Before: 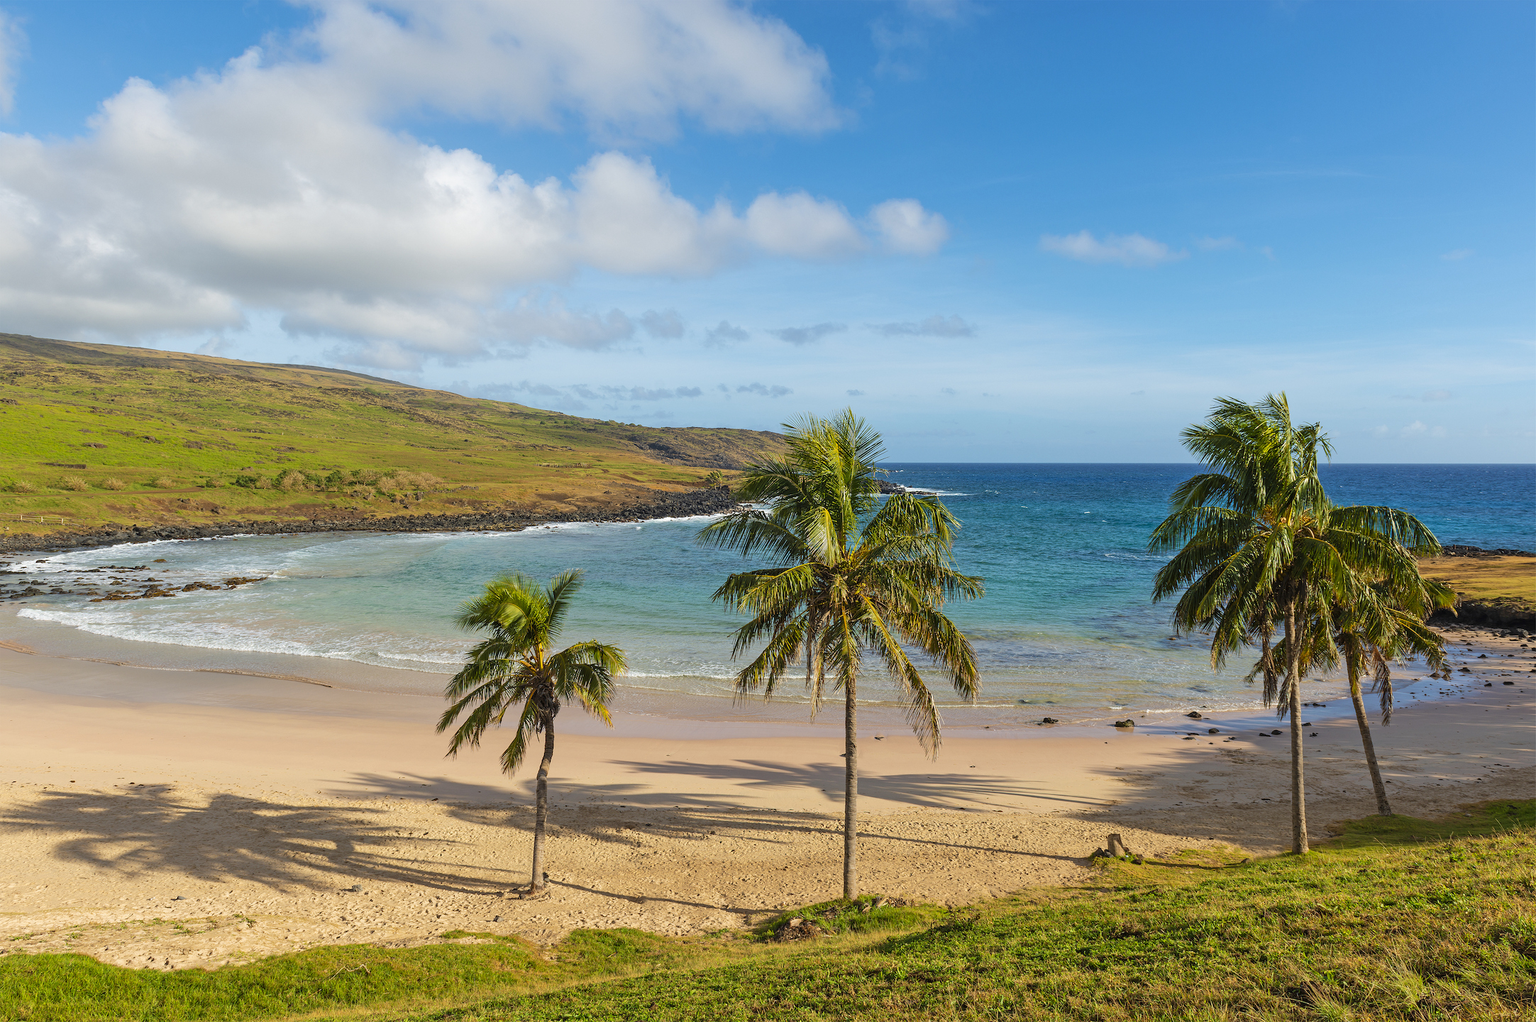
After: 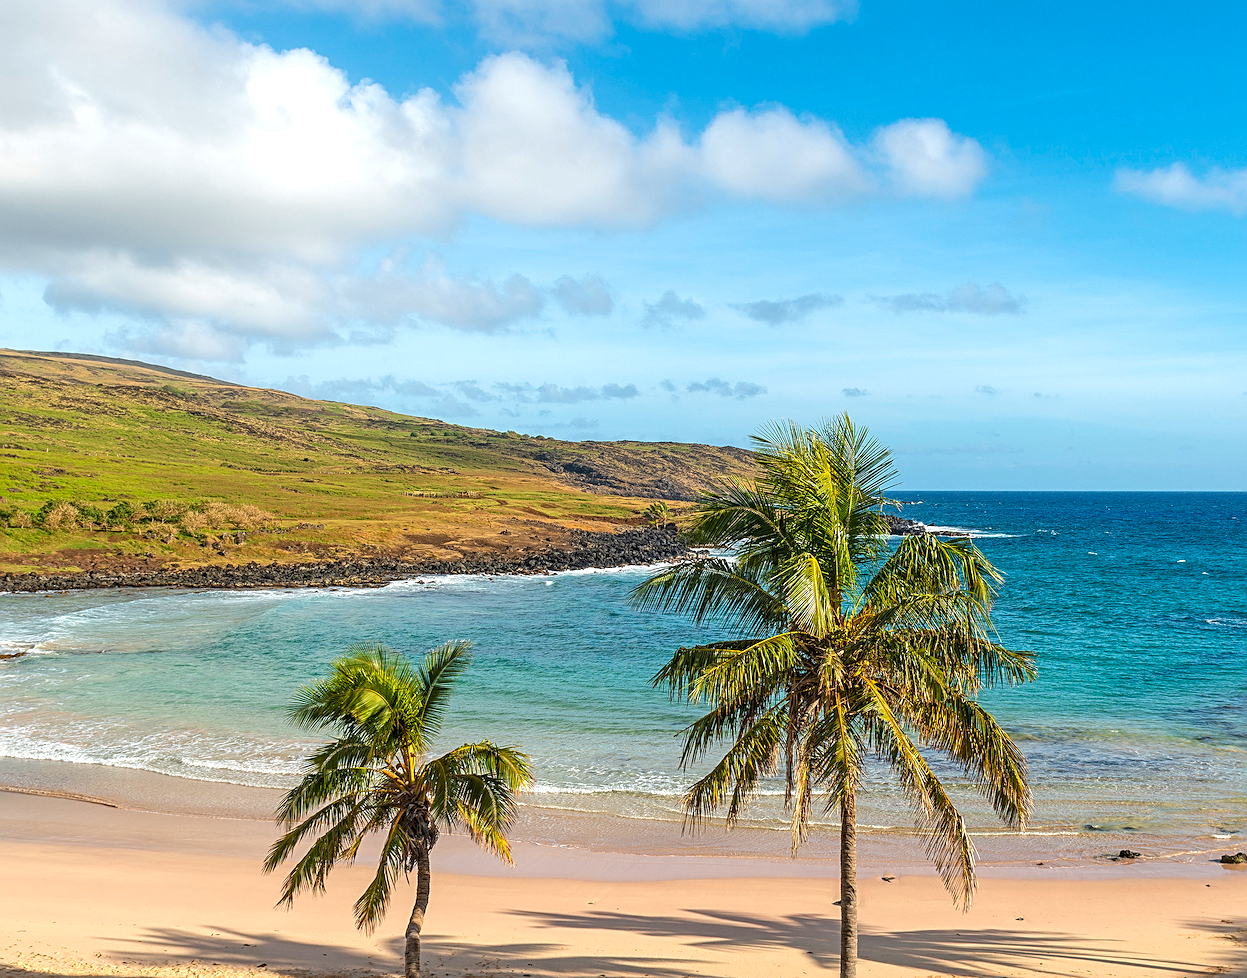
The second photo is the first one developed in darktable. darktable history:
exposure: exposure 0.363 EV, compensate highlight preservation false
local contrast: on, module defaults
crop: left 16.233%, top 11.249%, right 26.137%, bottom 20.771%
sharpen: on, module defaults
